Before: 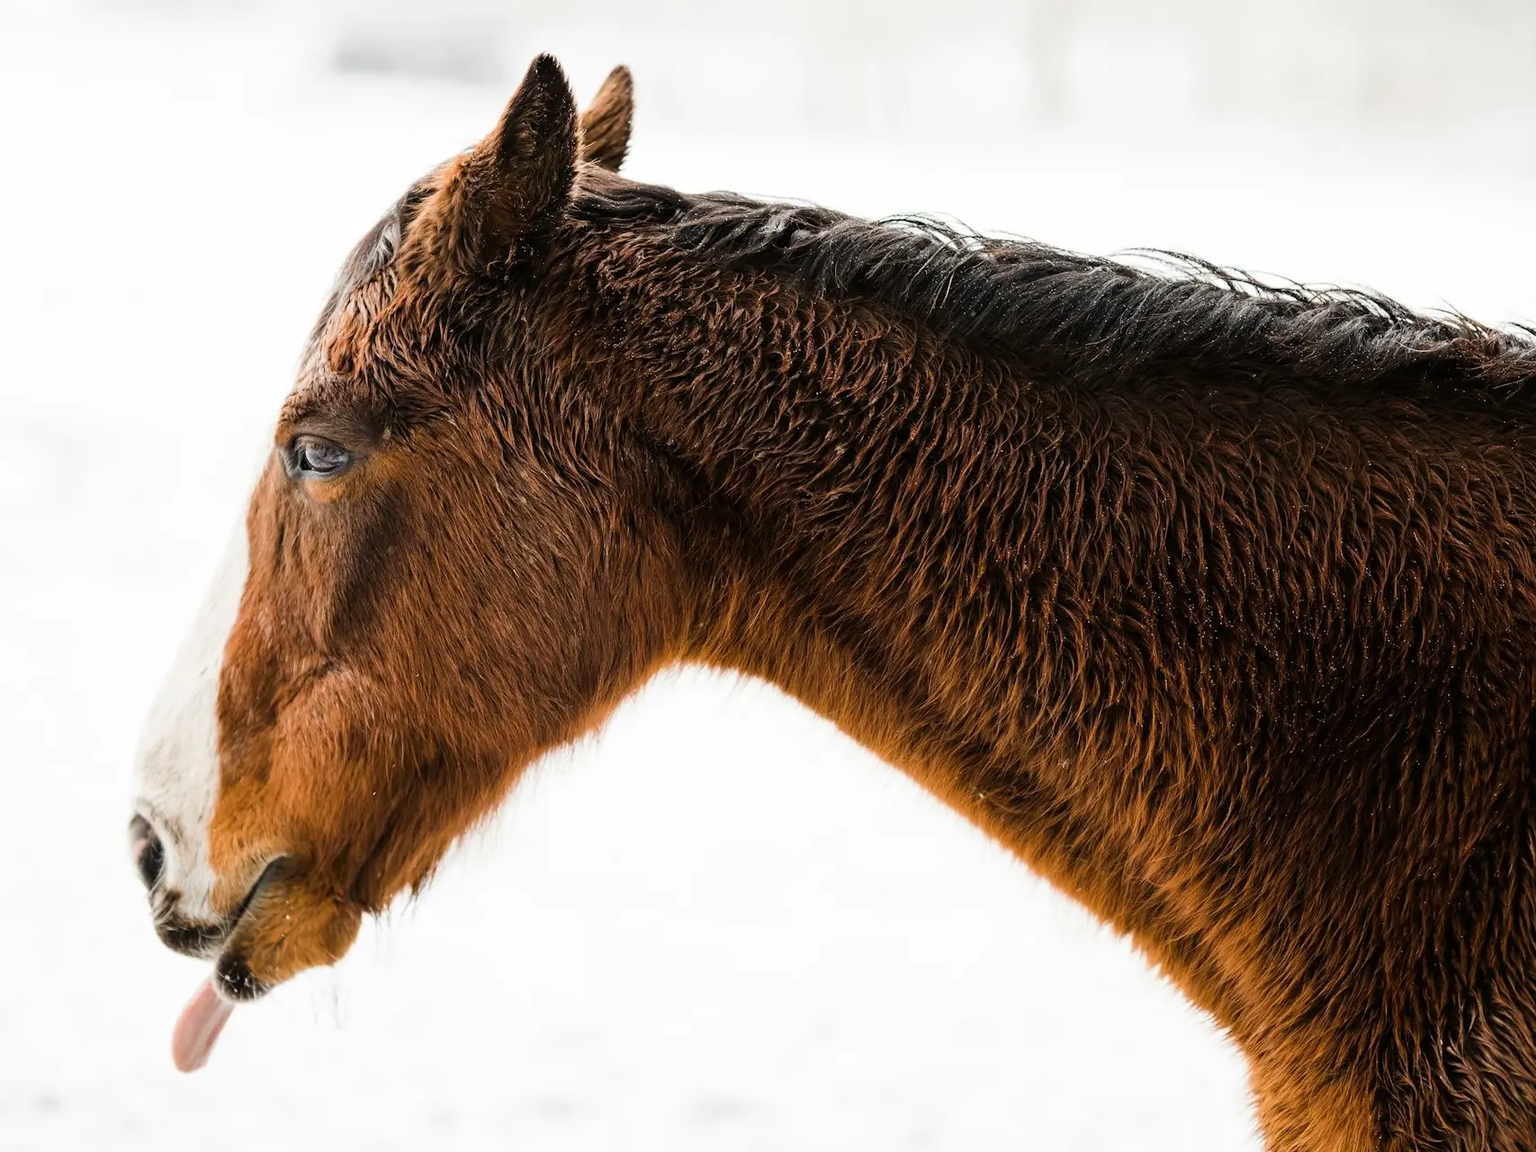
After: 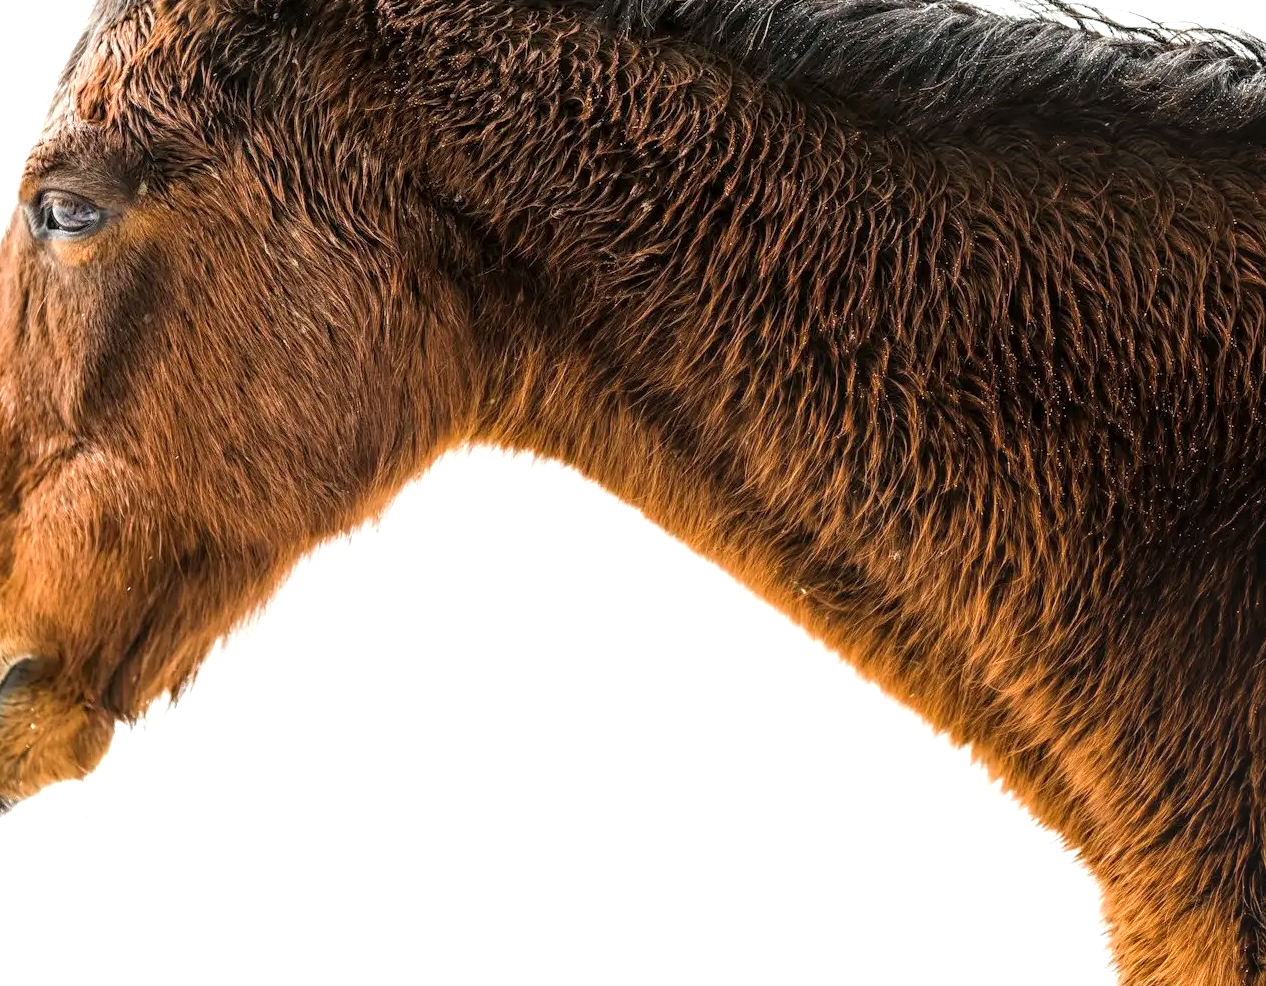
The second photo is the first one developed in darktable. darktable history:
local contrast: on, module defaults
crop: left 16.854%, top 22.921%, right 8.938%
exposure: exposure 0.466 EV, compensate highlight preservation false
